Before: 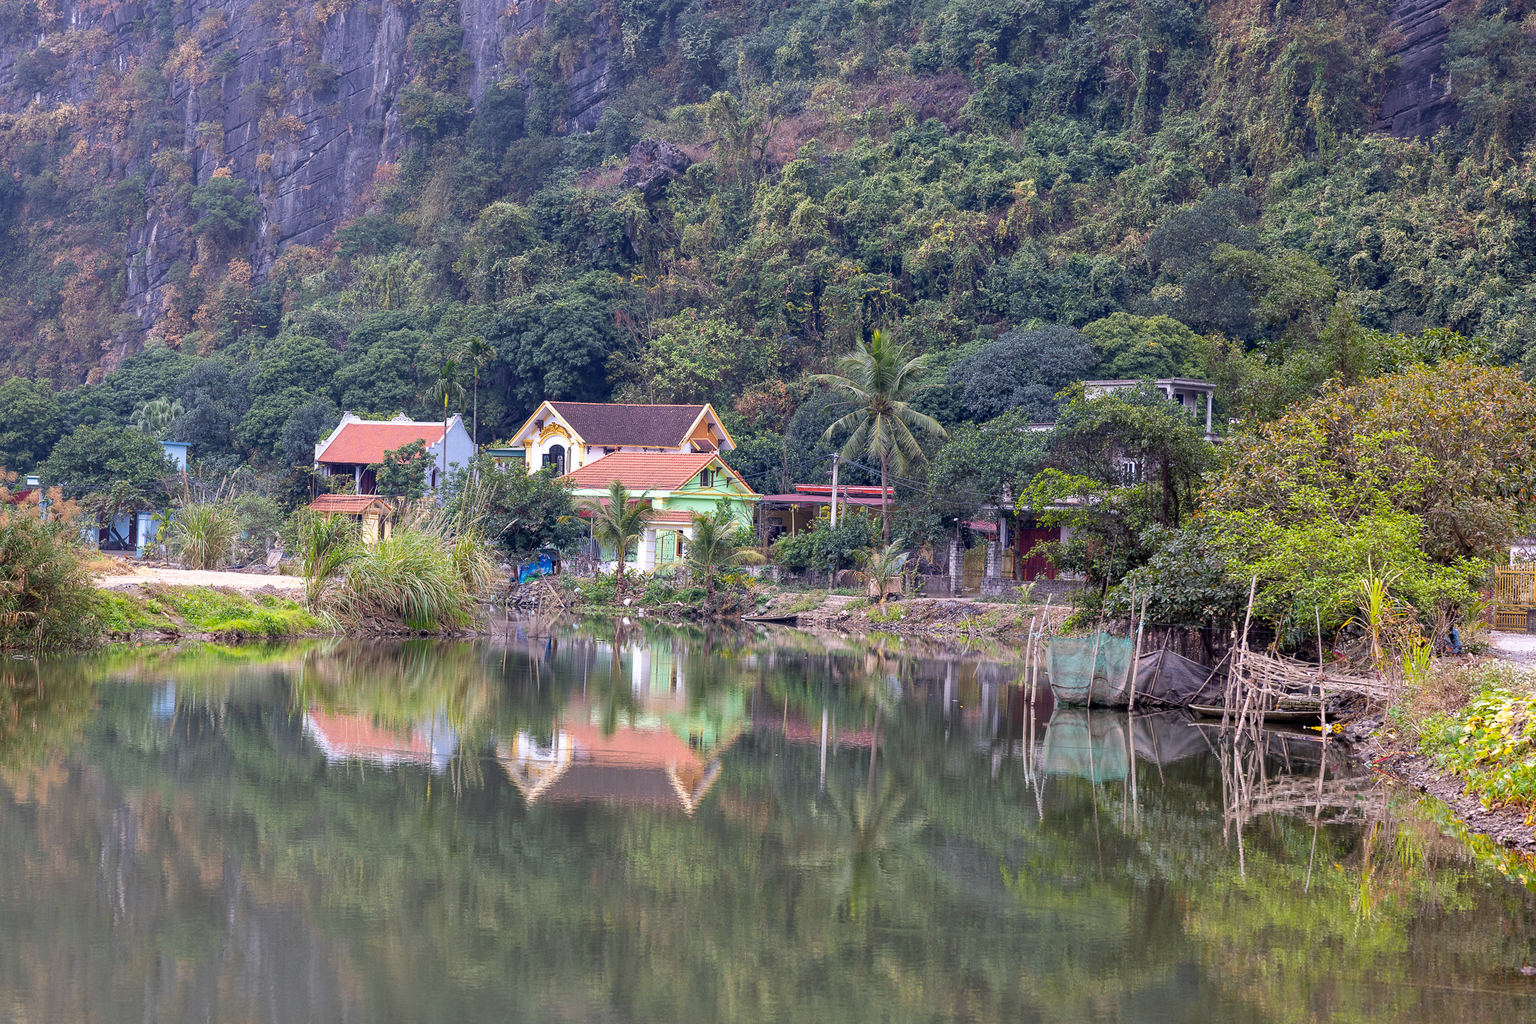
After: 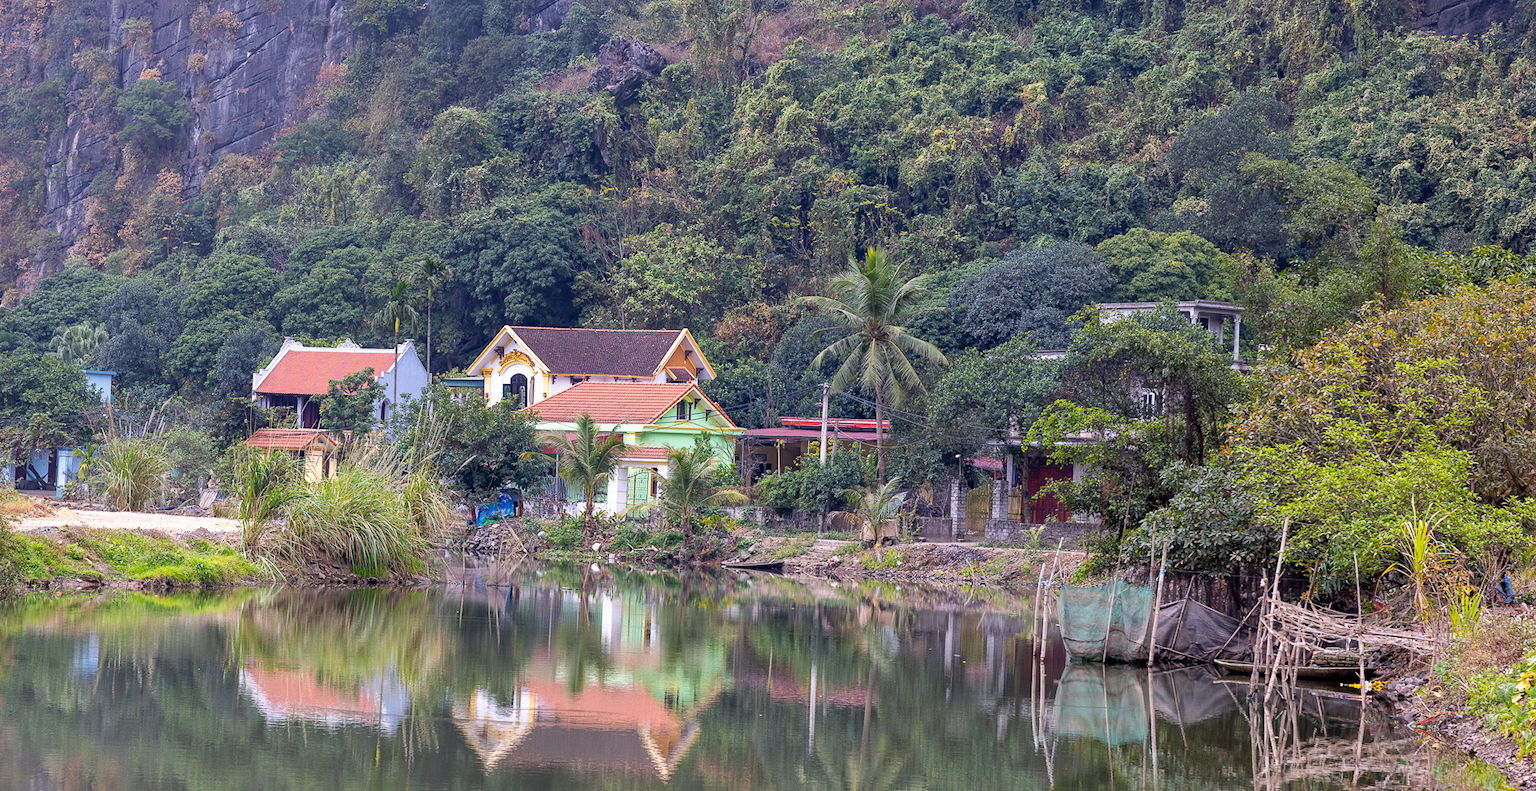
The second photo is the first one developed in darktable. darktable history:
crop: left 5.596%, top 10.314%, right 3.534%, bottom 19.395%
shadows and highlights: shadows 37.27, highlights -28.18, soften with gaussian
